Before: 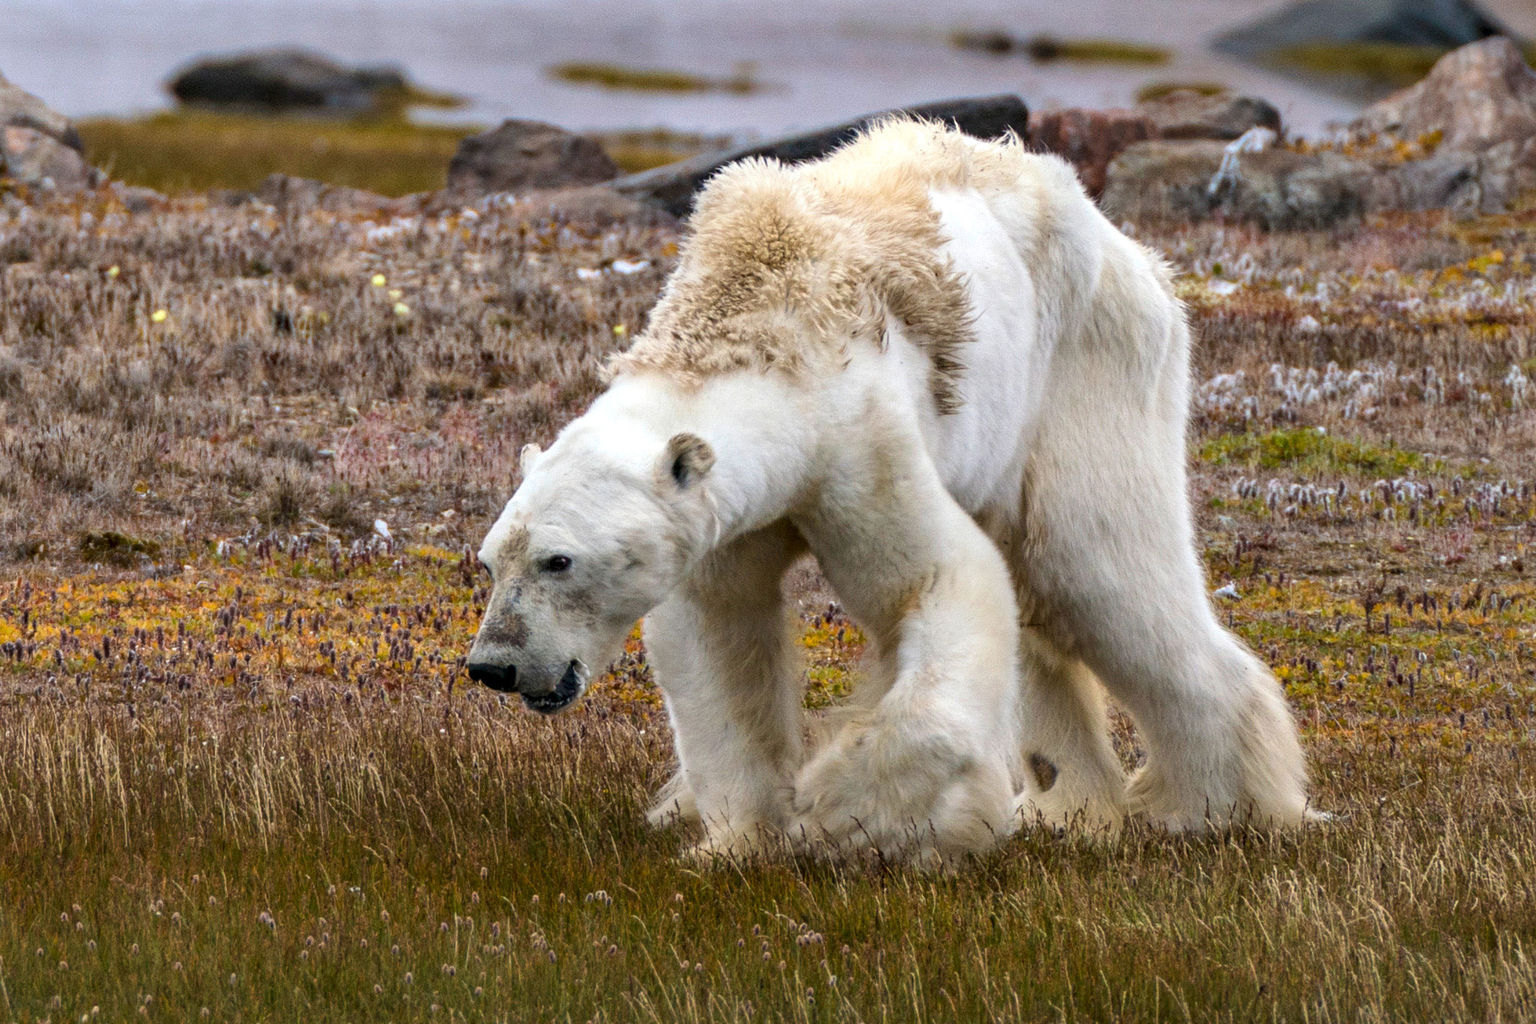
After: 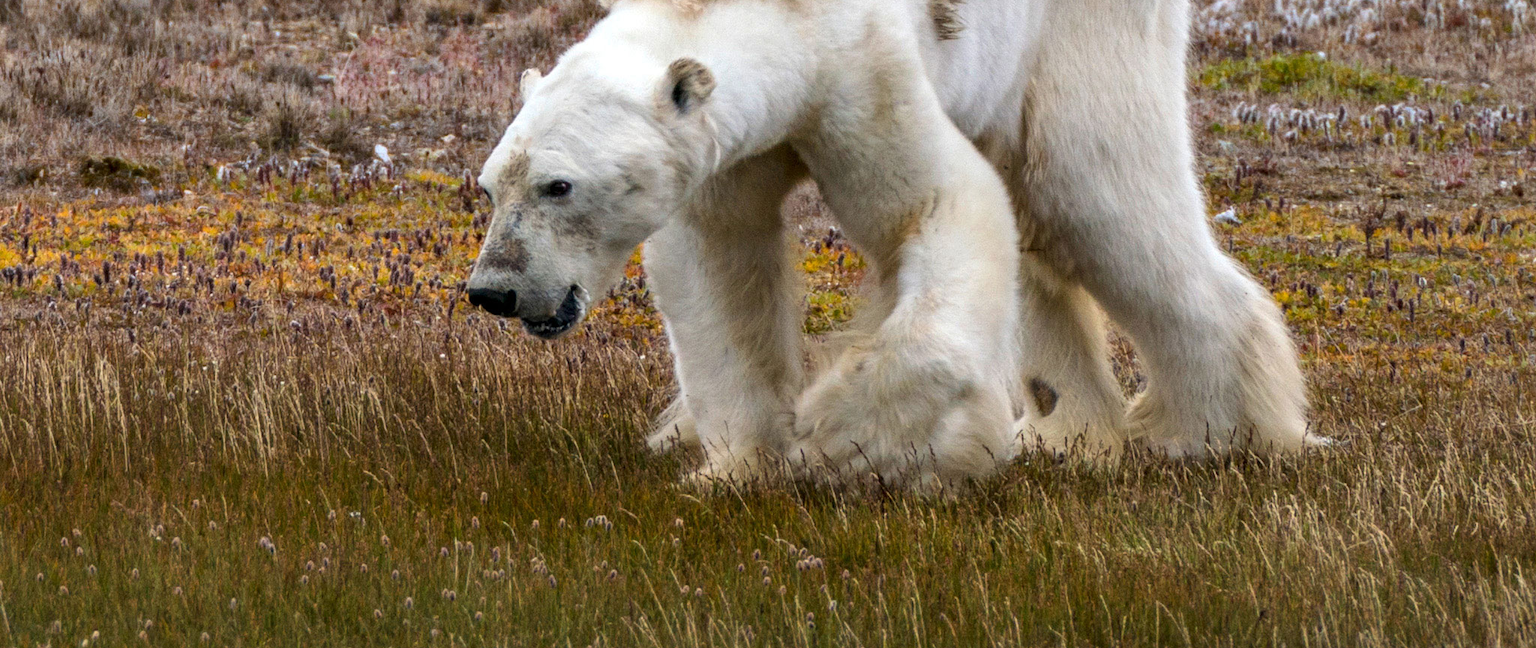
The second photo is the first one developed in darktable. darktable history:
crop and rotate: top 36.697%
